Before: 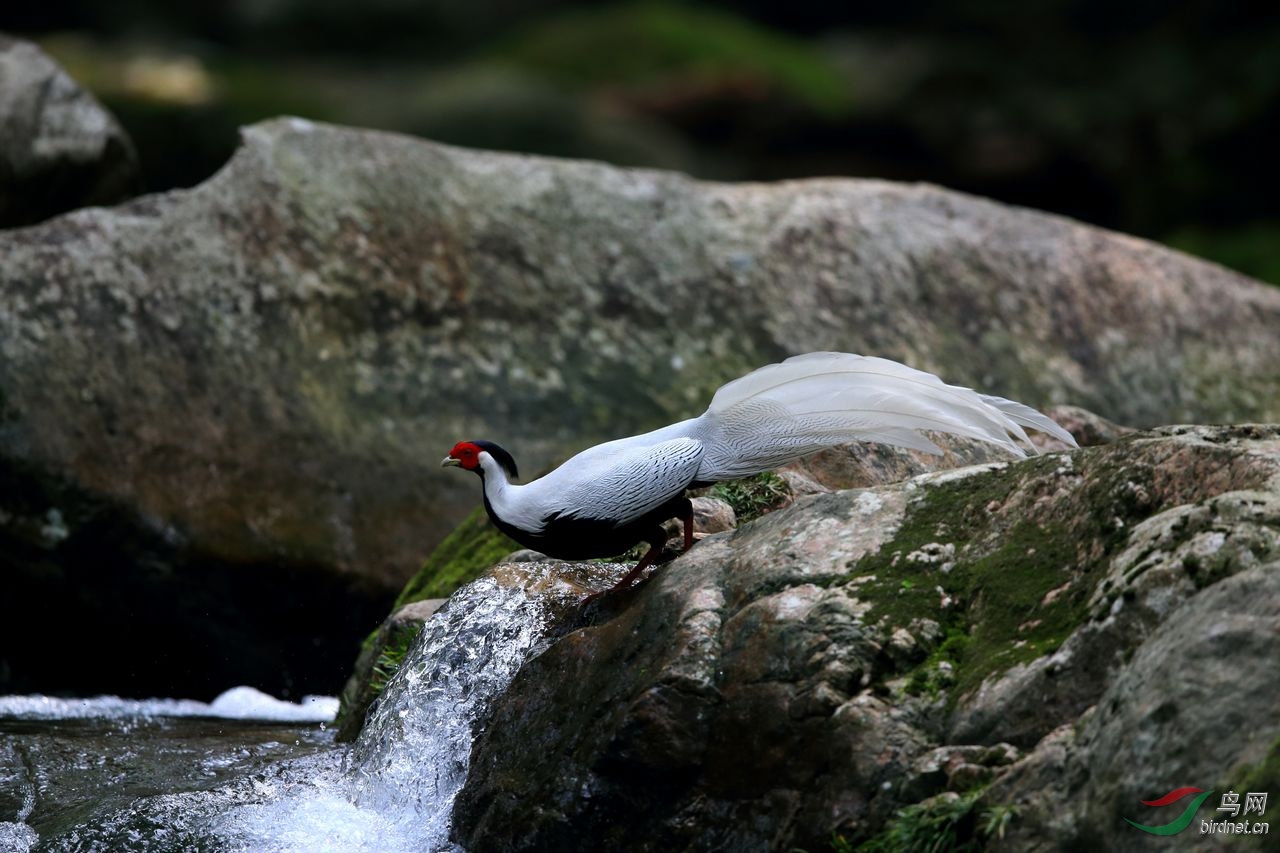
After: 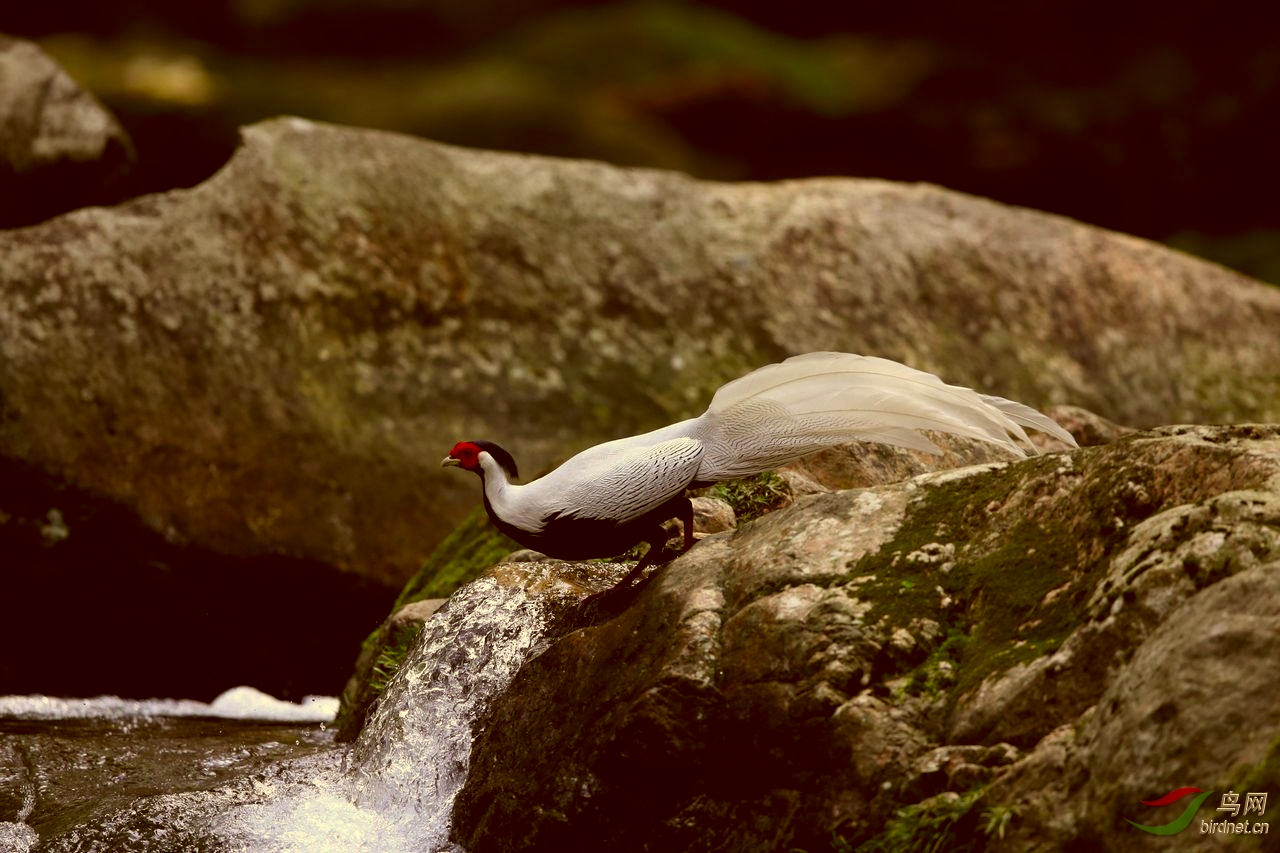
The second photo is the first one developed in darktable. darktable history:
color correction: highlights a* 1.08, highlights b* 24.57, shadows a* 15.85, shadows b* 24.97
